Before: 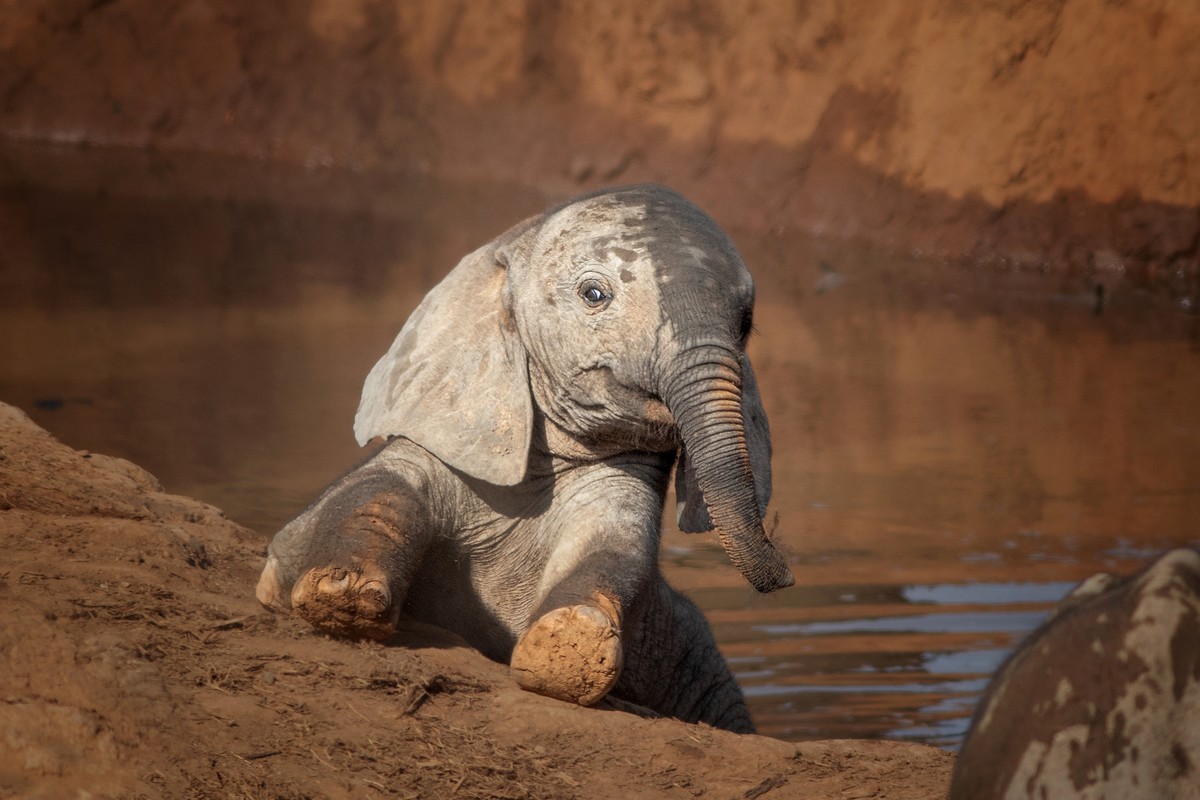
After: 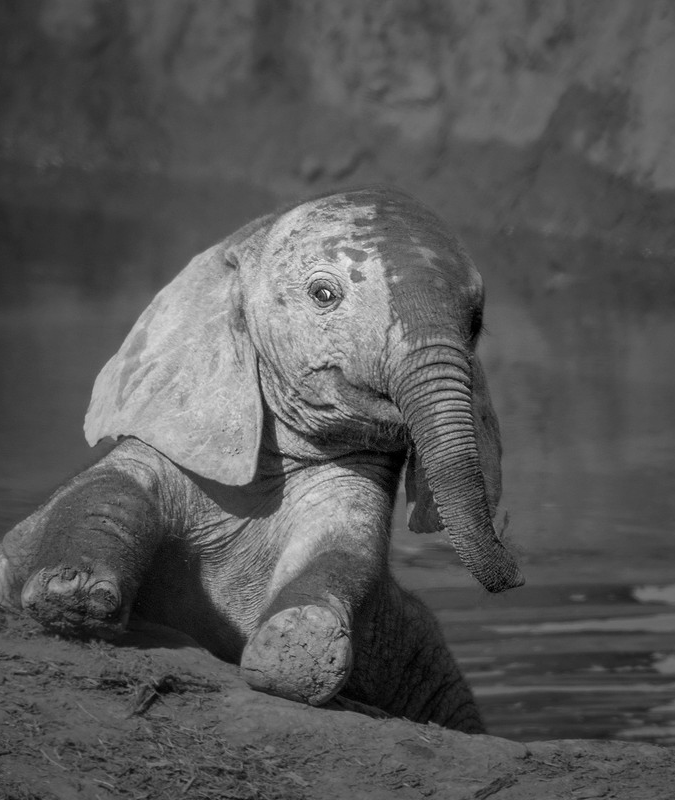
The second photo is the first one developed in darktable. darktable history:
crop and rotate: left 22.516%, right 21.234%
color correction: saturation 0.3
color calibration: output gray [0.18, 0.41, 0.41, 0], gray › normalize channels true, illuminant same as pipeline (D50), adaptation XYZ, x 0.346, y 0.359, gamut compression 0
